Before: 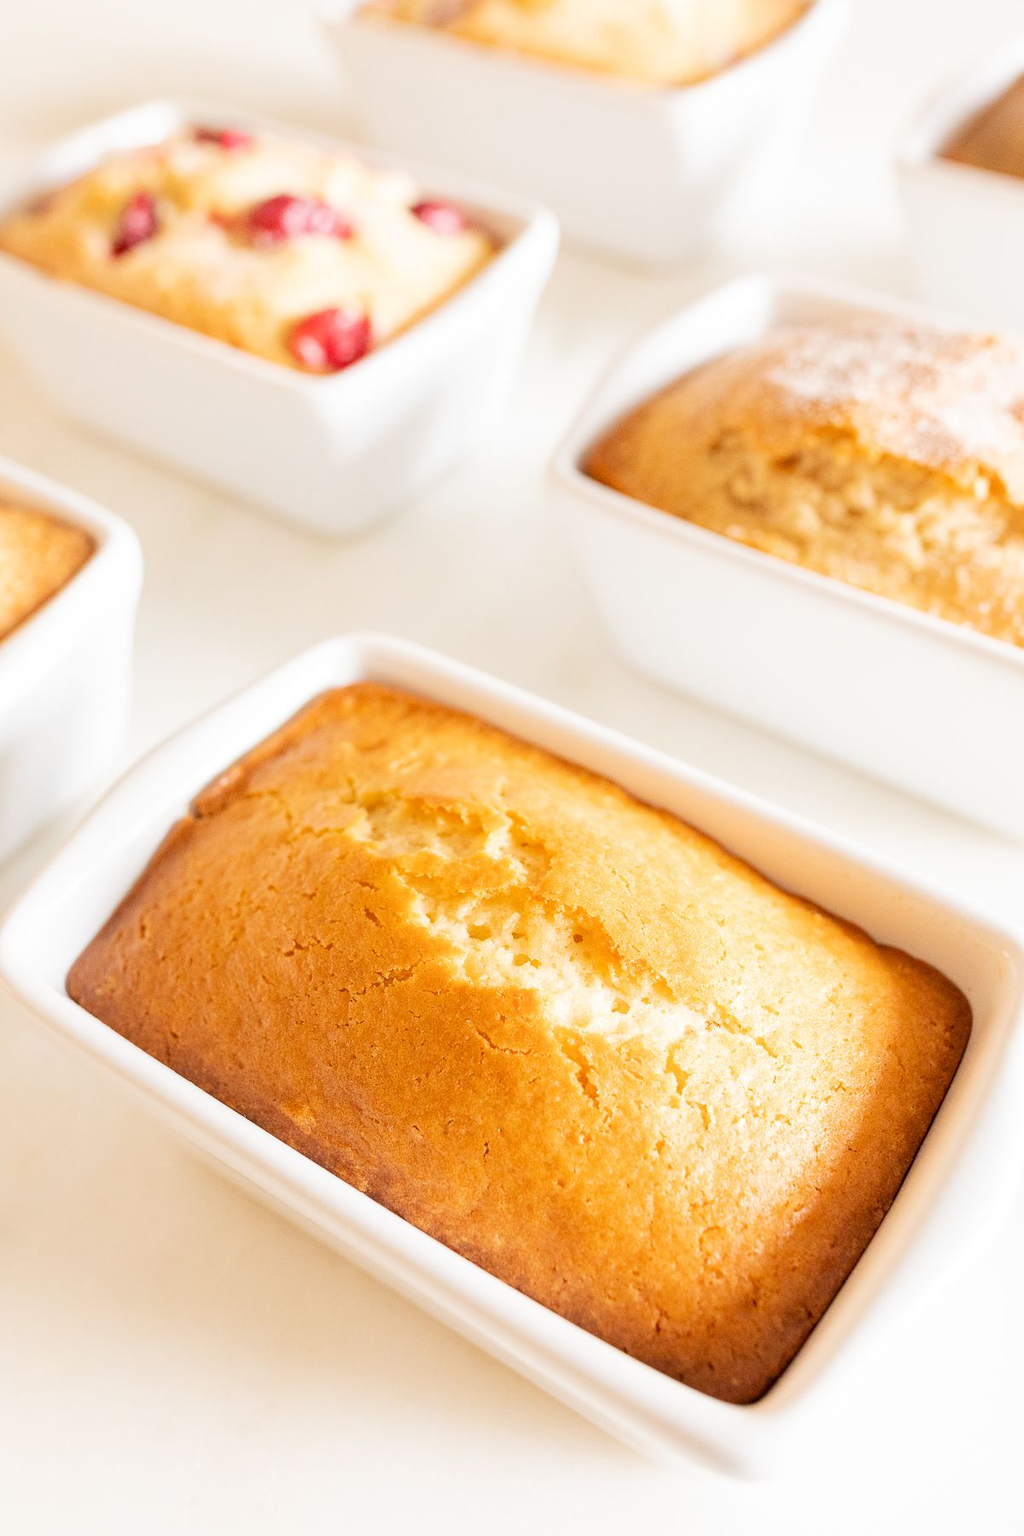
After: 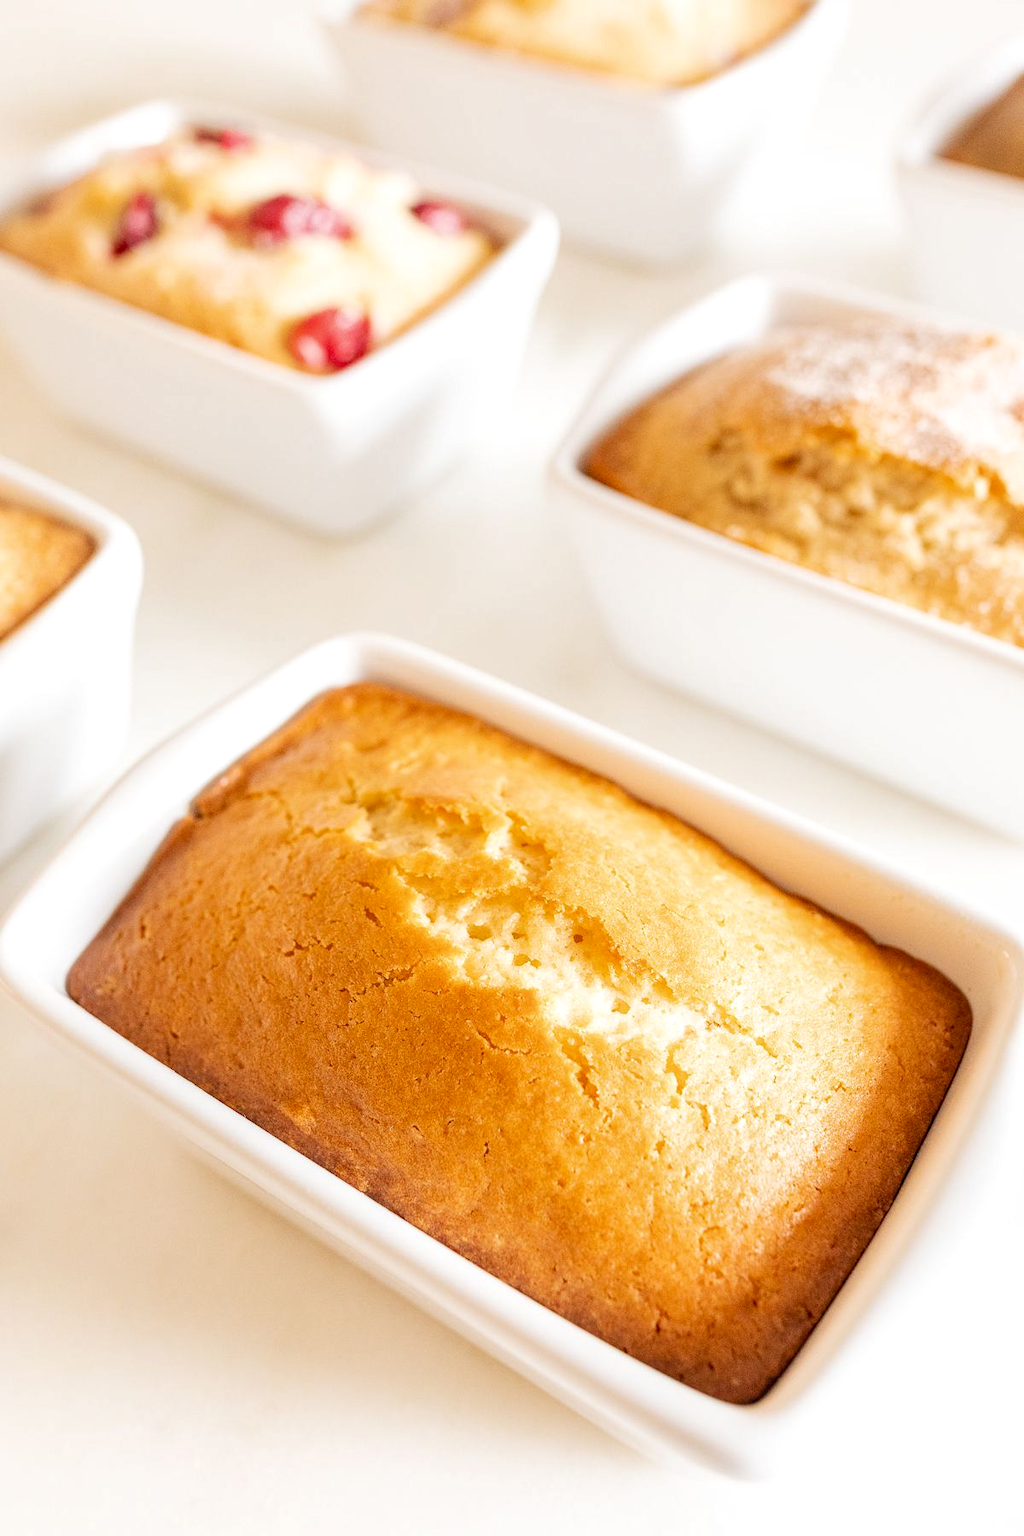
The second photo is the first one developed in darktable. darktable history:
color zones: curves: ch0 [(0, 0.5) (0.143, 0.5) (0.286, 0.5) (0.429, 0.5) (0.571, 0.5) (0.714, 0.476) (0.857, 0.5) (1, 0.5)]; ch2 [(0, 0.5) (0.143, 0.5) (0.286, 0.5) (0.429, 0.5) (0.571, 0.5) (0.714, 0.487) (0.857, 0.5) (1, 0.5)], mix 30.25%
local contrast: on, module defaults
